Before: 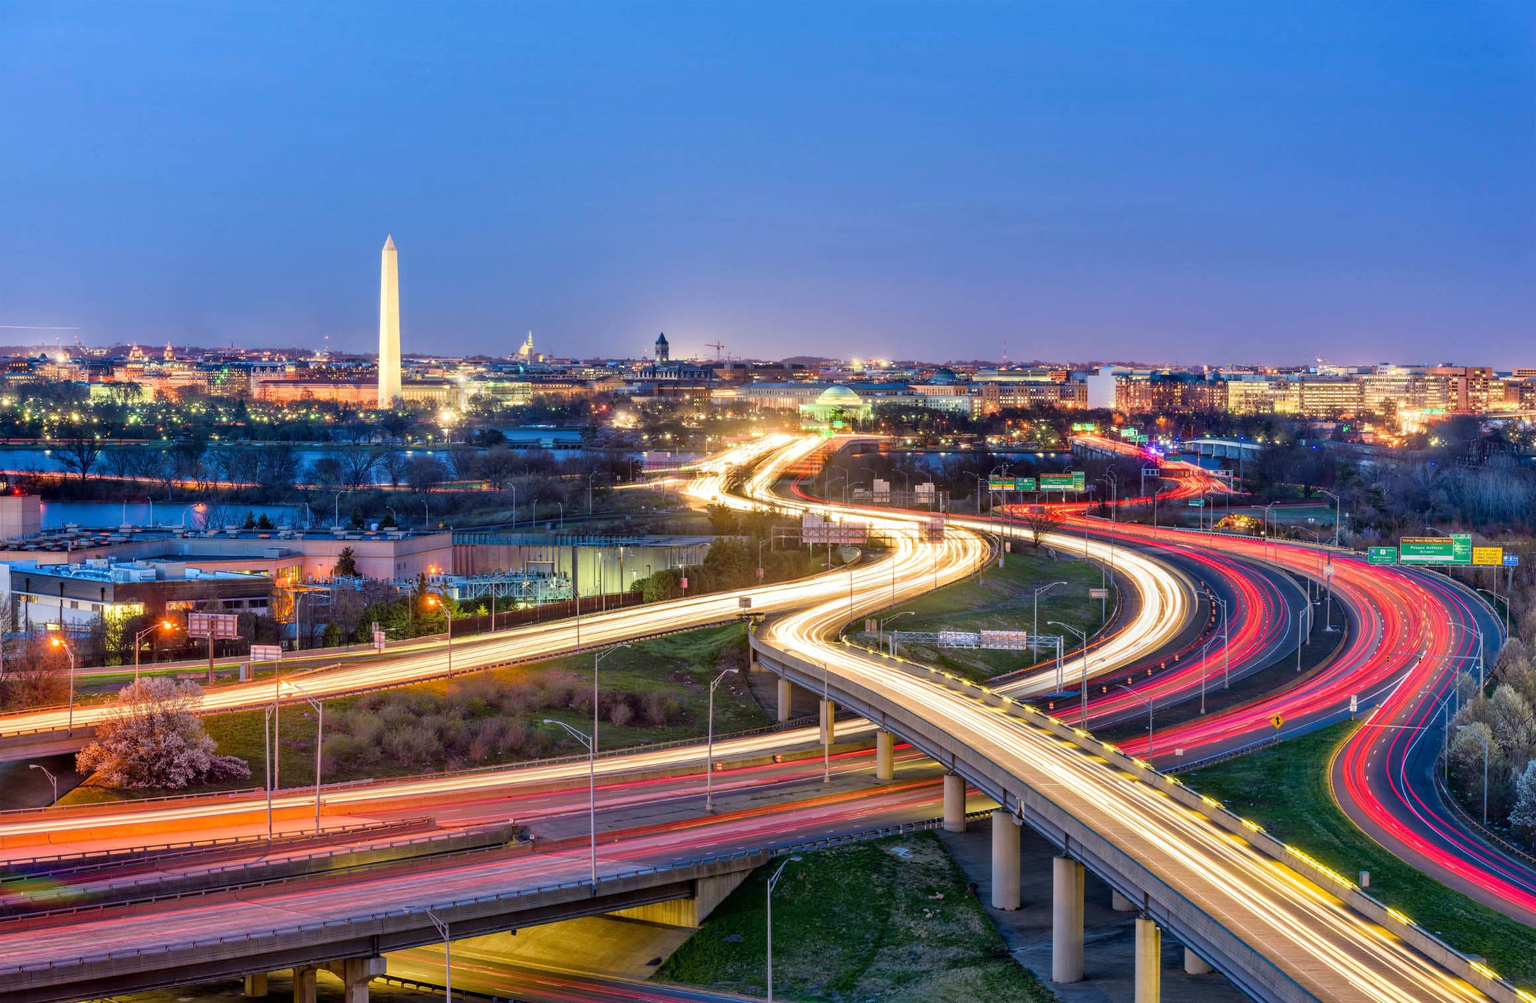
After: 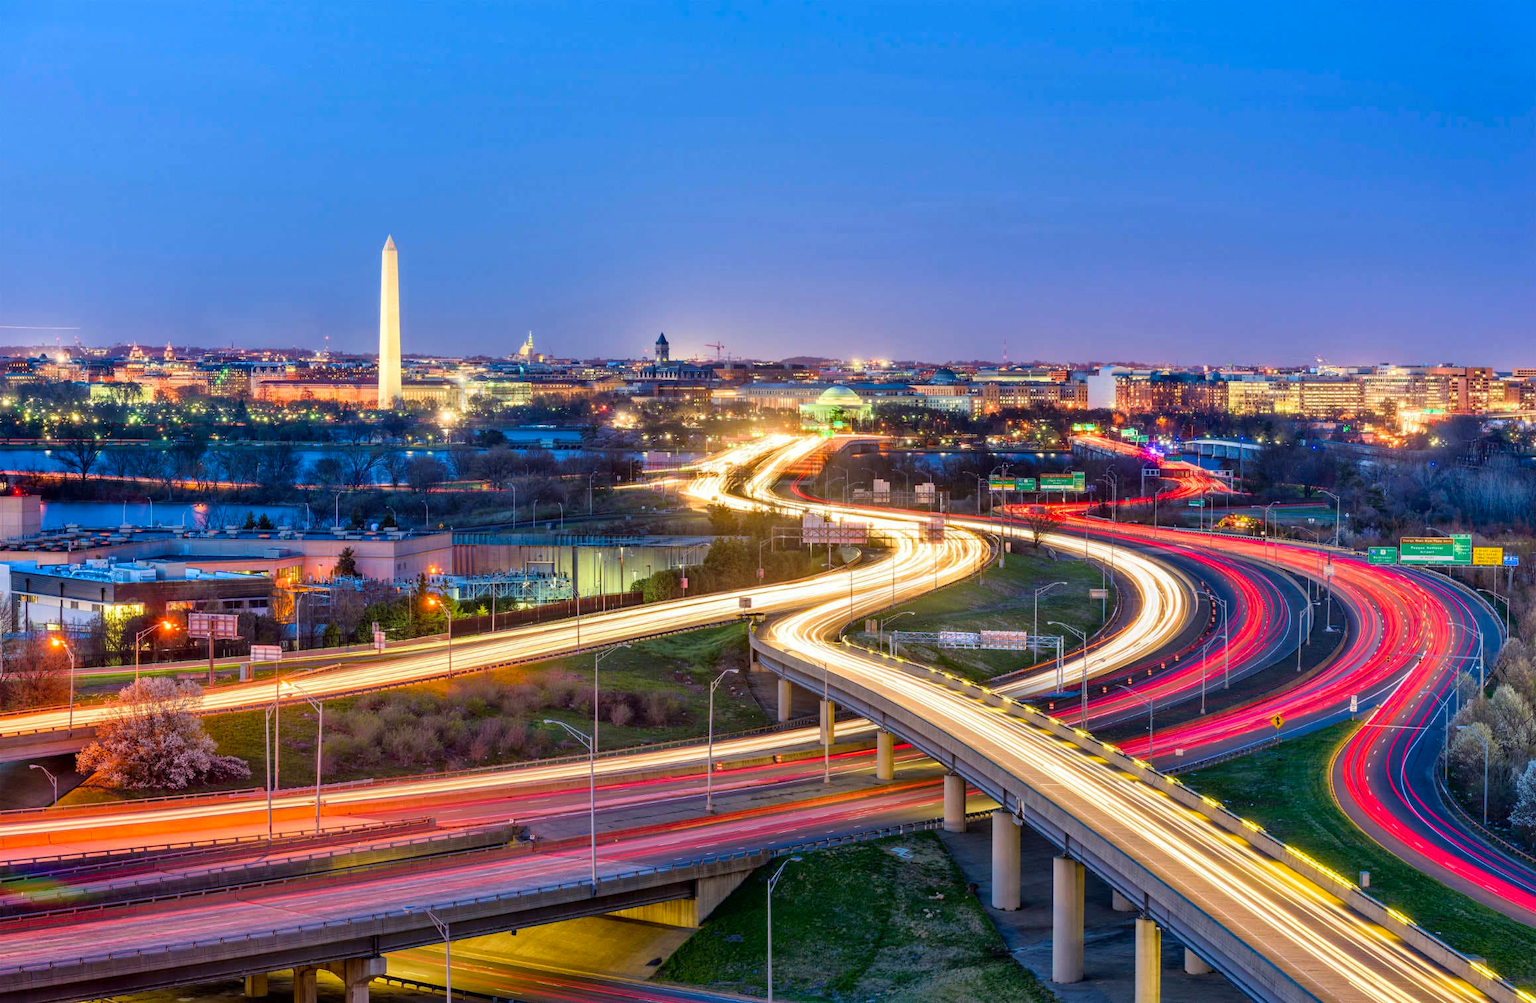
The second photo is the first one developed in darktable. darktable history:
contrast brightness saturation: contrast 0.04, saturation 0.15
